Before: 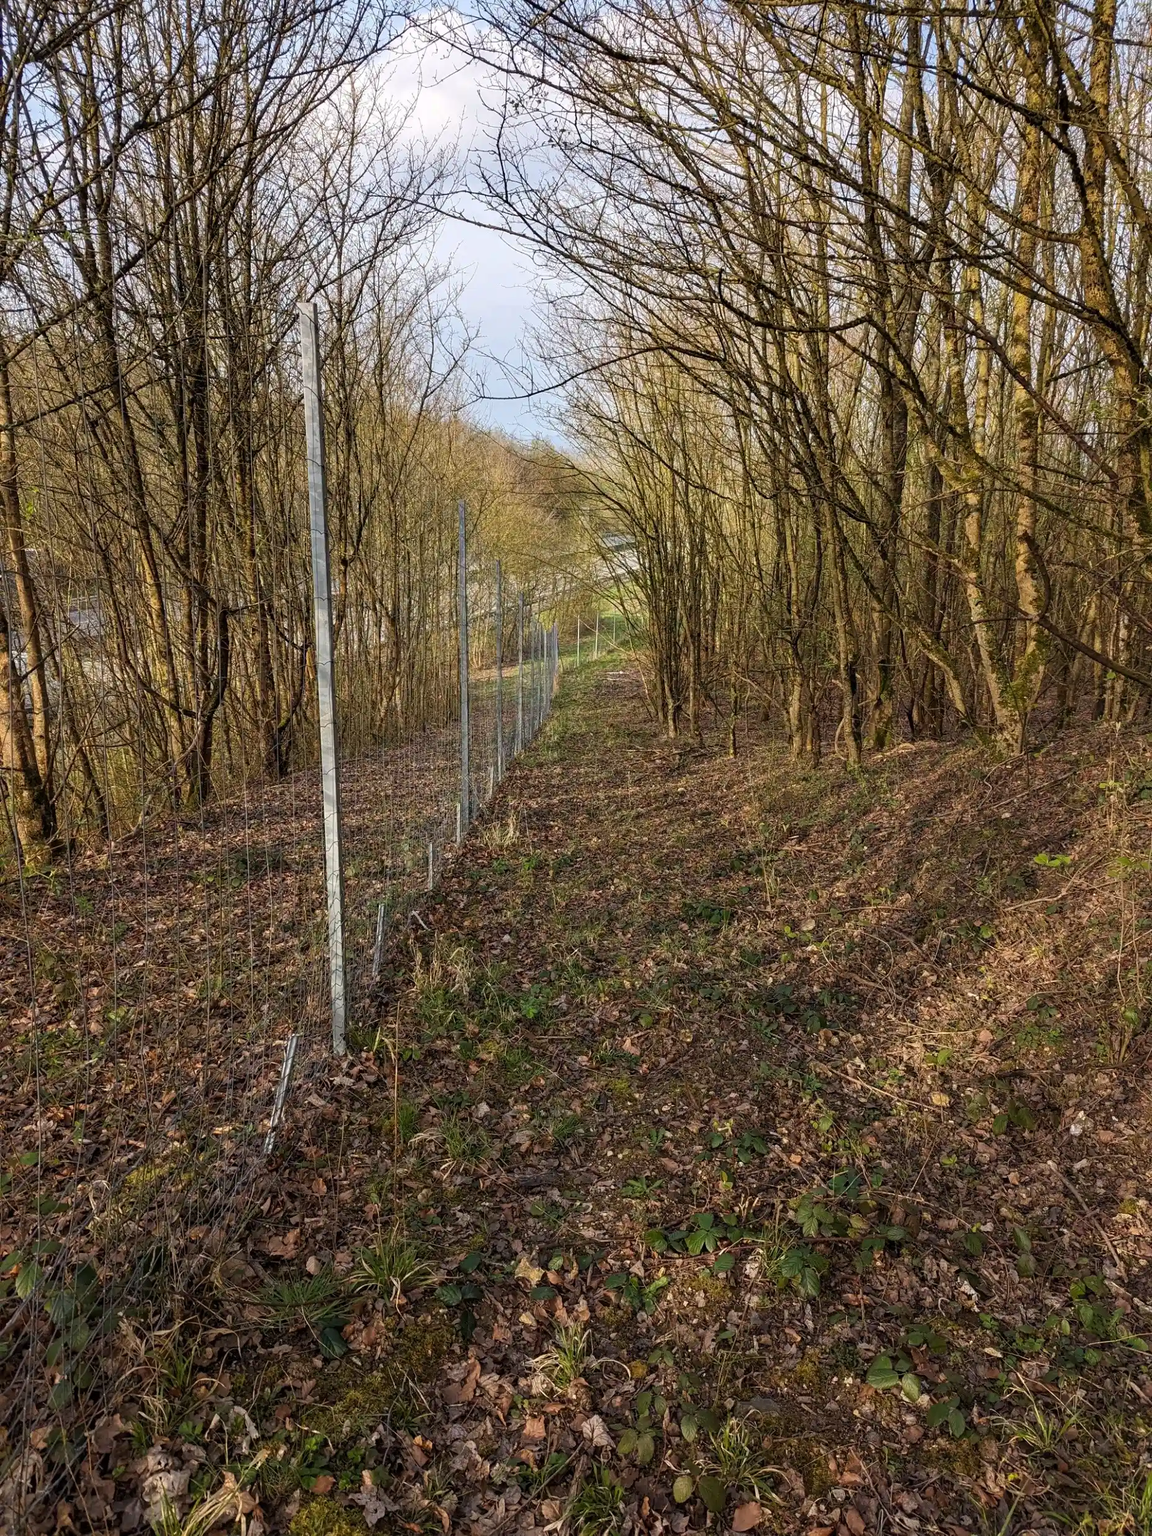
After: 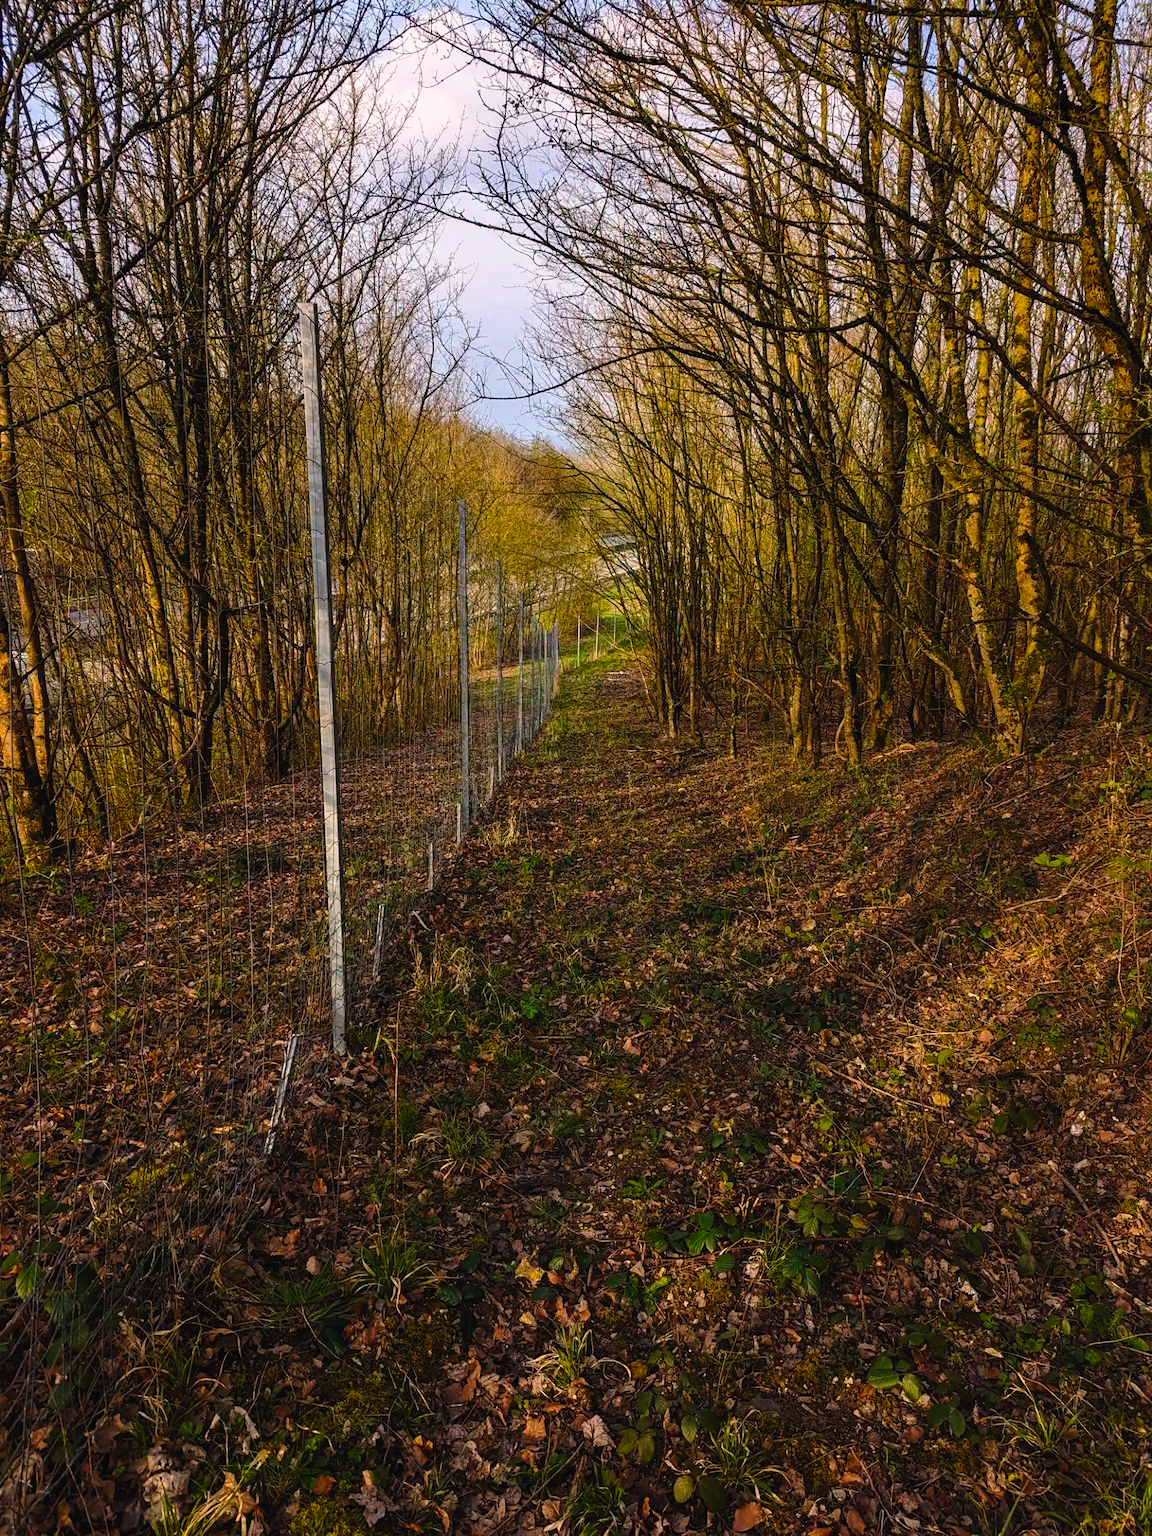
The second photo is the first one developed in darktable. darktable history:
tone curve: curves: ch0 [(0, 0.023) (0.132, 0.075) (0.256, 0.2) (0.454, 0.495) (0.708, 0.78) (0.844, 0.896) (1, 0.98)]; ch1 [(0, 0) (0.37, 0.308) (0.478, 0.46) (0.499, 0.5) (0.513, 0.508) (0.526, 0.533) (0.59, 0.612) (0.764, 0.804) (1, 1)]; ch2 [(0, 0) (0.312, 0.313) (0.461, 0.454) (0.48, 0.477) (0.503, 0.5) (0.526, 0.54) (0.564, 0.595) (0.631, 0.676) (0.713, 0.767) (0.985, 0.966)], preserve colors none
color balance rgb: highlights gain › chroma 0.975%, highlights gain › hue 25.56°, perceptual saturation grading › global saturation 30.836%, global vibrance 15.041%
base curve: curves: ch0 [(0, 0) (0.595, 0.418) (1, 1)], preserve colors none
tone equalizer: edges refinement/feathering 500, mask exposure compensation -1.57 EV, preserve details no
